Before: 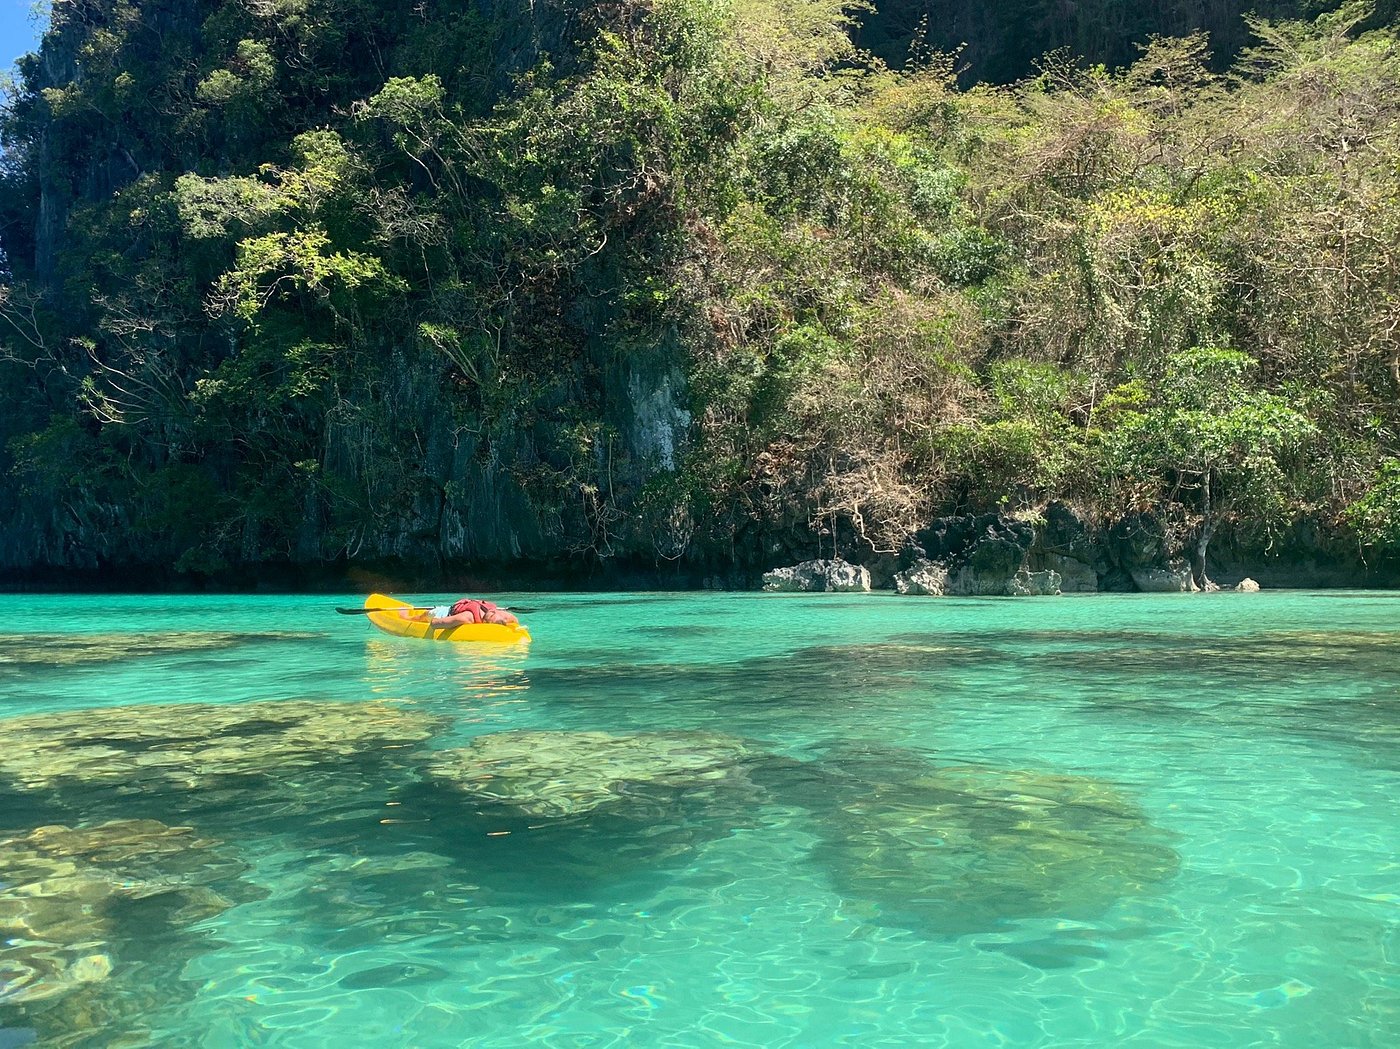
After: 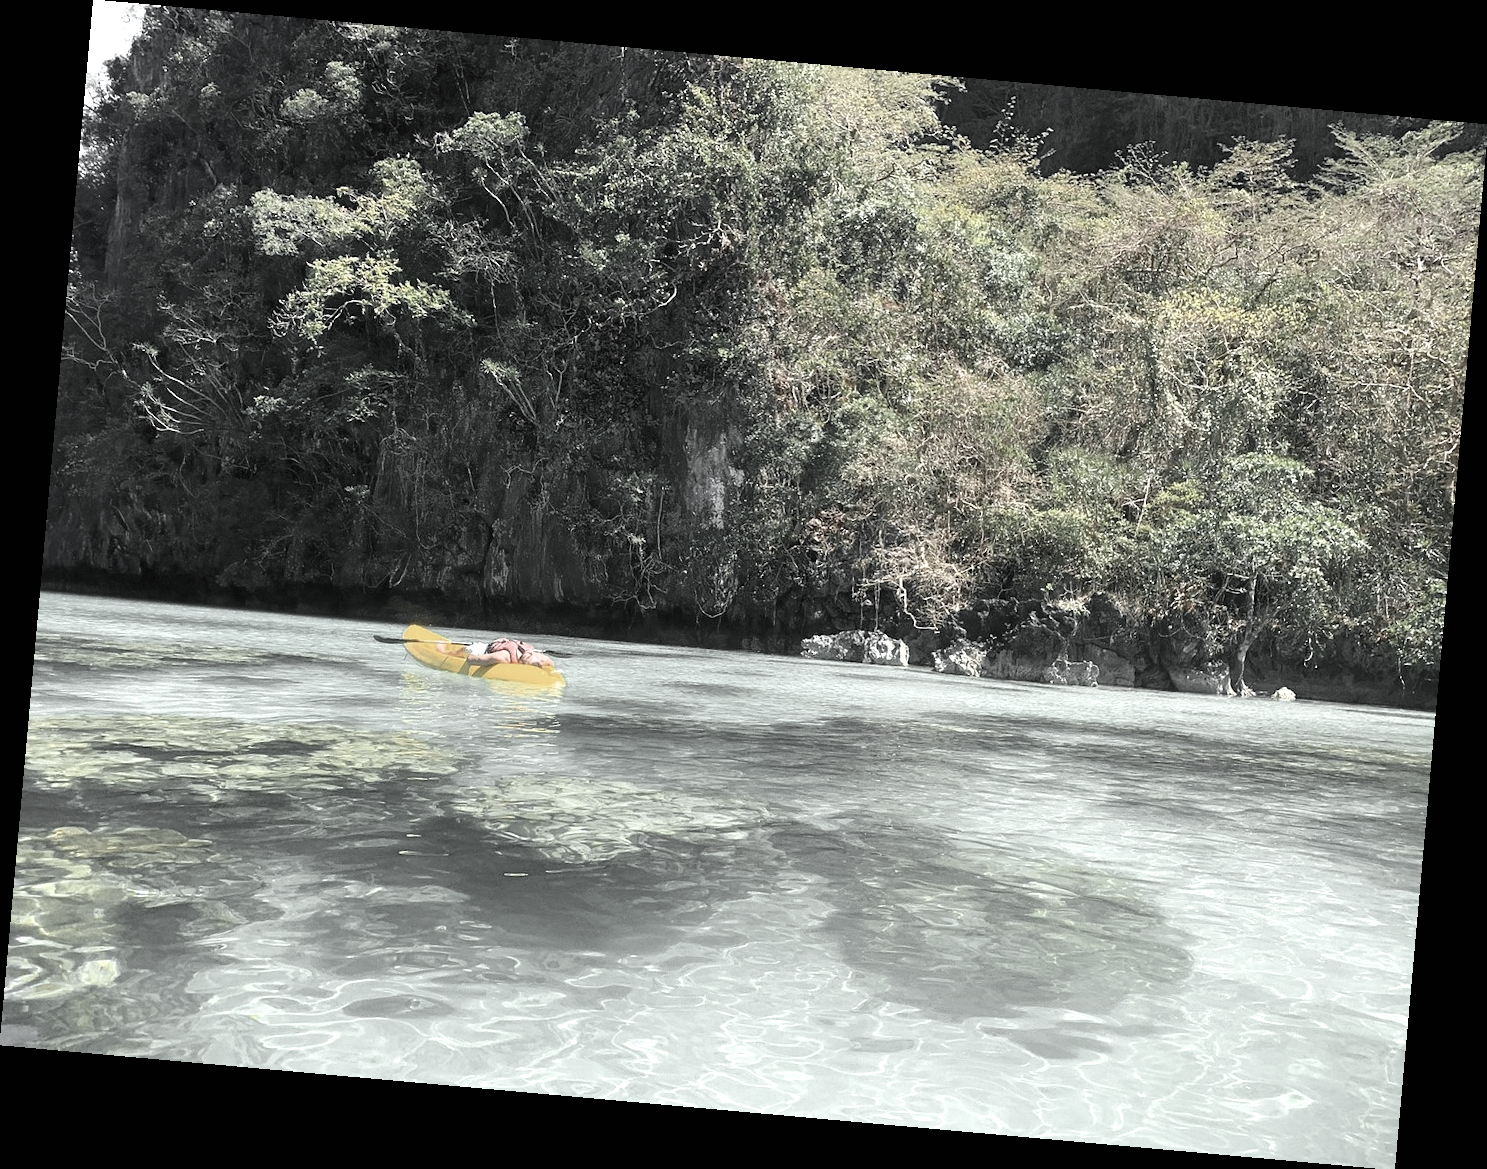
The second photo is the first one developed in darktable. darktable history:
exposure: black level correction 0, exposure 0.5 EV, compensate exposure bias true, compensate highlight preservation false
color zones: curves: ch0 [(0, 0.613) (0.01, 0.613) (0.245, 0.448) (0.498, 0.529) (0.642, 0.665) (0.879, 0.777) (0.99, 0.613)]; ch1 [(0, 0.035) (0.121, 0.189) (0.259, 0.197) (0.415, 0.061) (0.589, 0.022) (0.732, 0.022) (0.857, 0.026) (0.991, 0.053)]
rotate and perspective: rotation 5.12°, automatic cropping off
